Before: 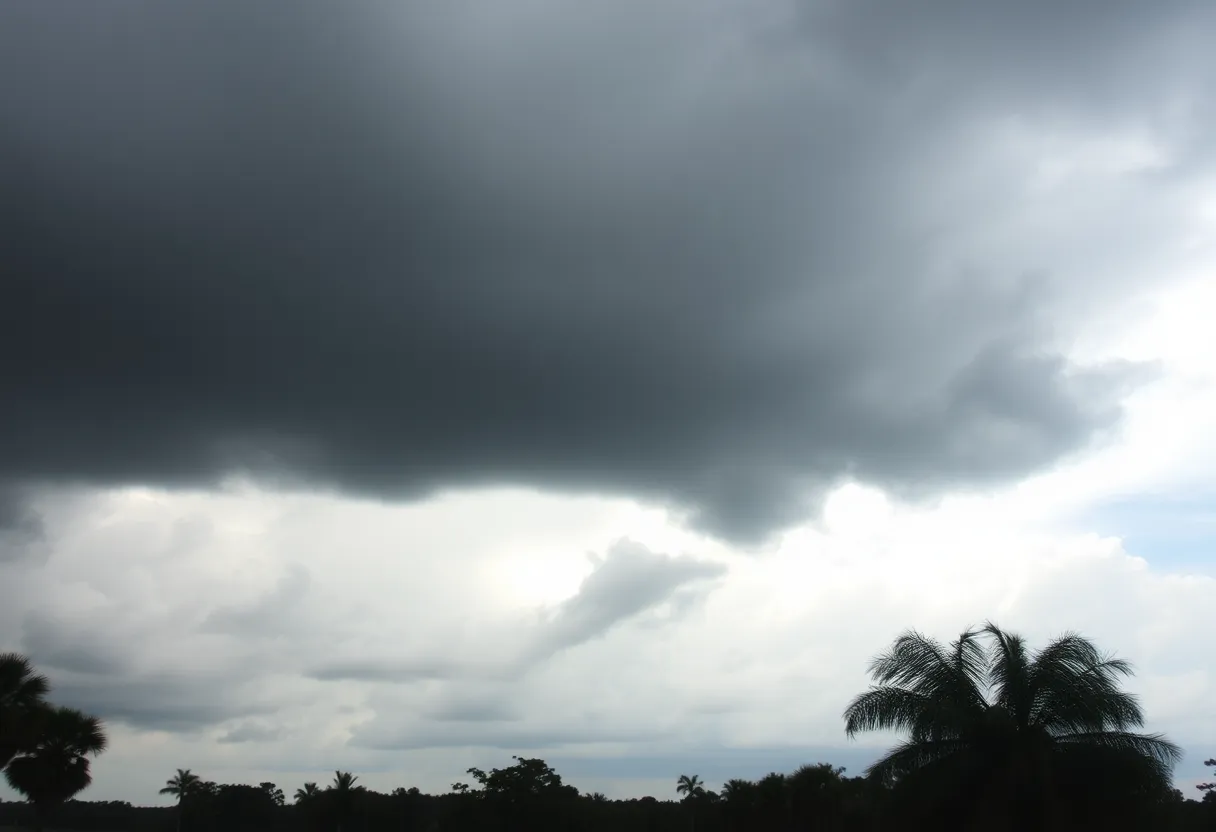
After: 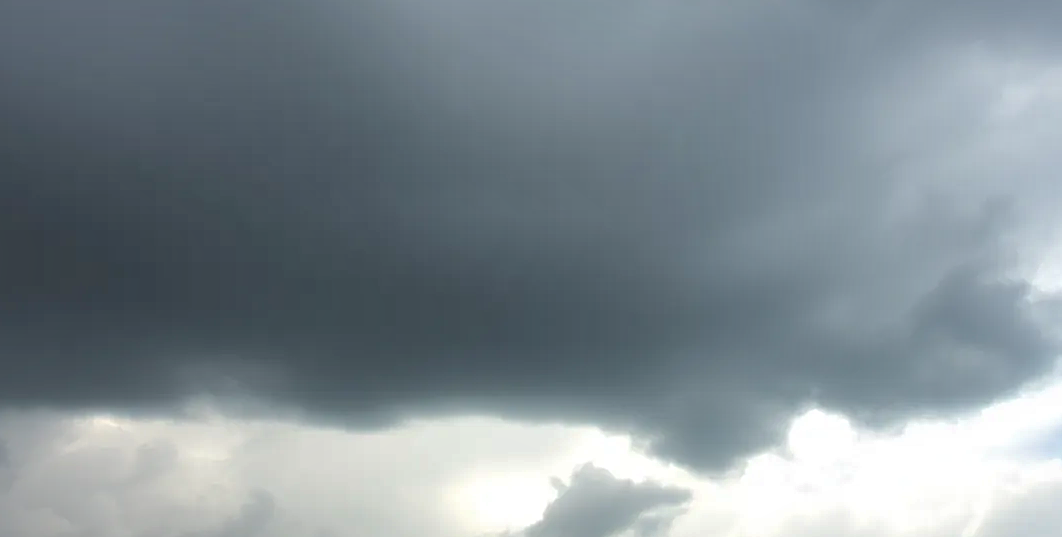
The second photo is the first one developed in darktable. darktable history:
shadows and highlights: highlights -60
sharpen: on, module defaults
local contrast: mode bilateral grid, contrast 20, coarseness 50, detail 120%, midtone range 0.2
crop: left 3.015%, top 8.969%, right 9.647%, bottom 26.457%
contrast brightness saturation: contrast 0.03, brightness 0.06, saturation 0.13
